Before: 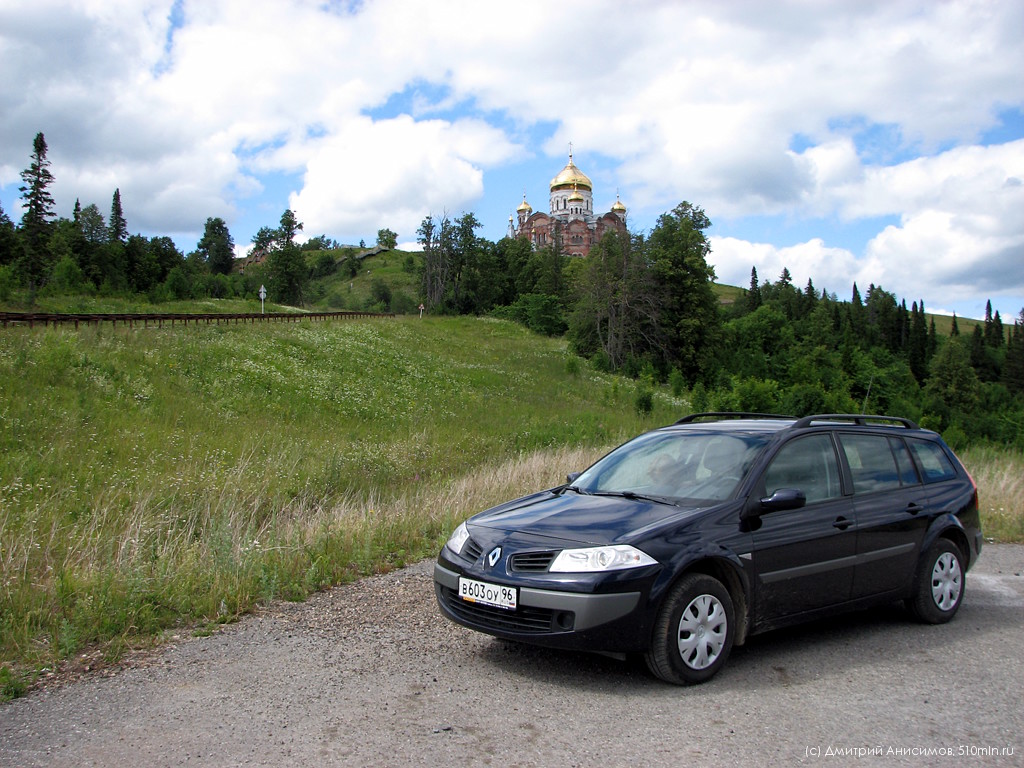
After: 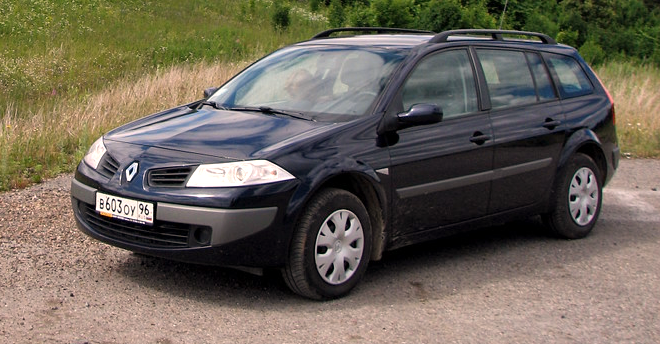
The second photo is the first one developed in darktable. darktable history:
exposure: exposure 0.2 EV, compensate highlight preservation false
shadows and highlights: soften with gaussian
crop and rotate: left 35.509%, top 50.238%, bottom 4.934%
white balance: red 1.127, blue 0.943
